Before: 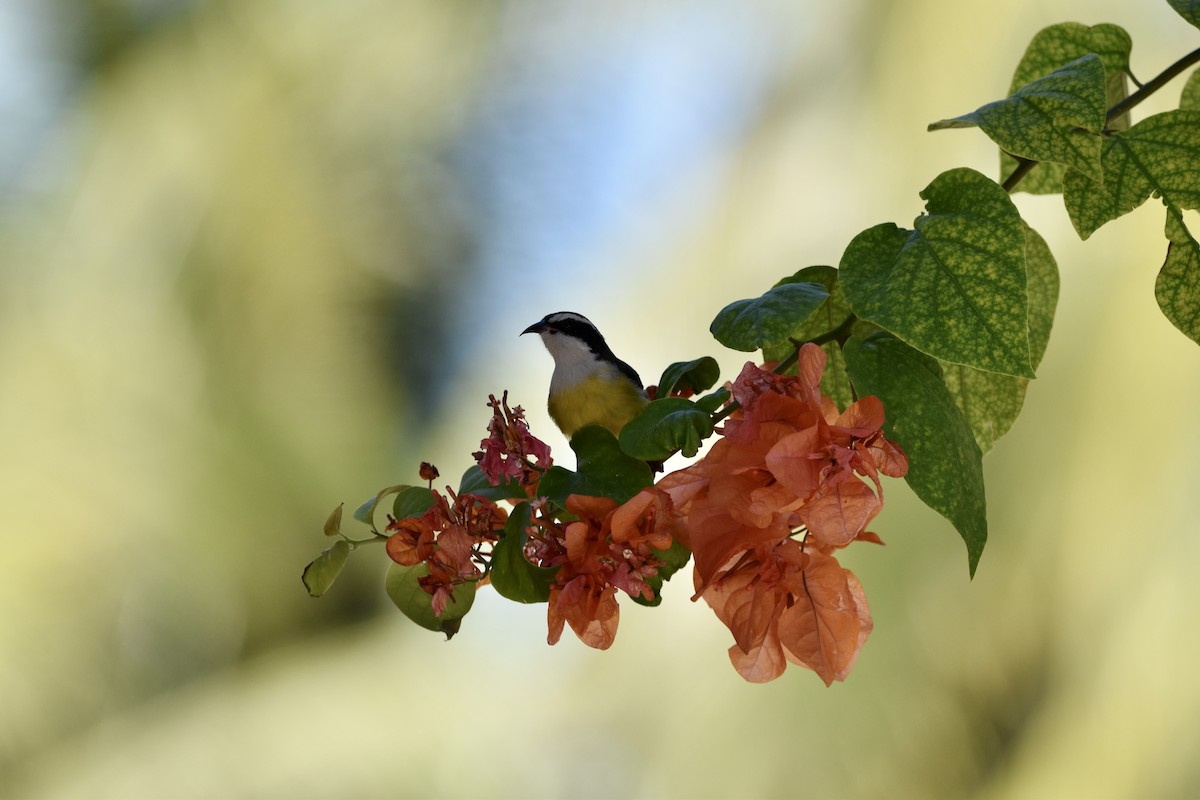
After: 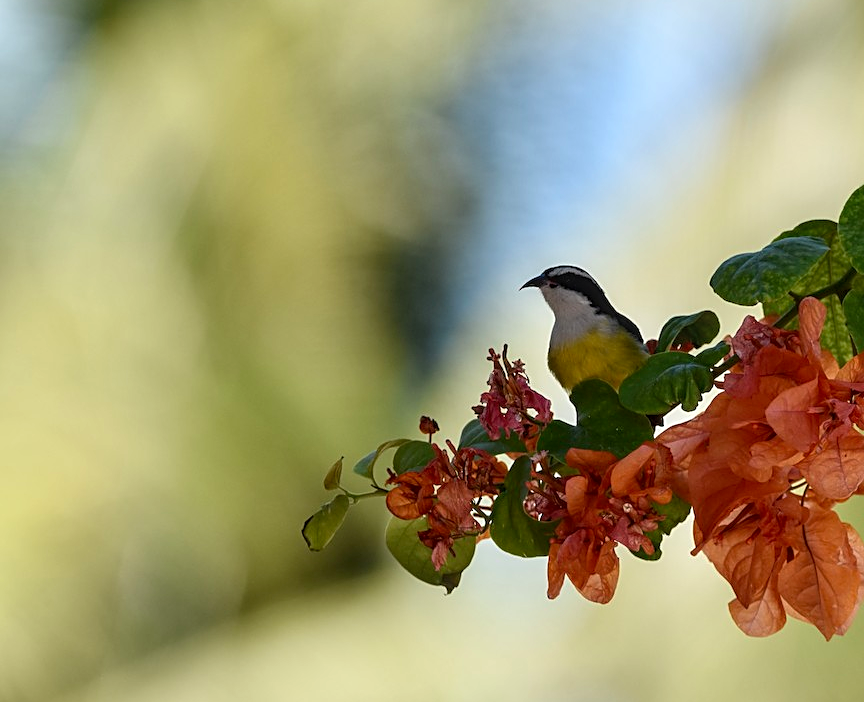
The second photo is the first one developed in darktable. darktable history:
crop: top 5.803%, right 27.864%, bottom 5.804%
local contrast: on, module defaults
sharpen: on, module defaults
